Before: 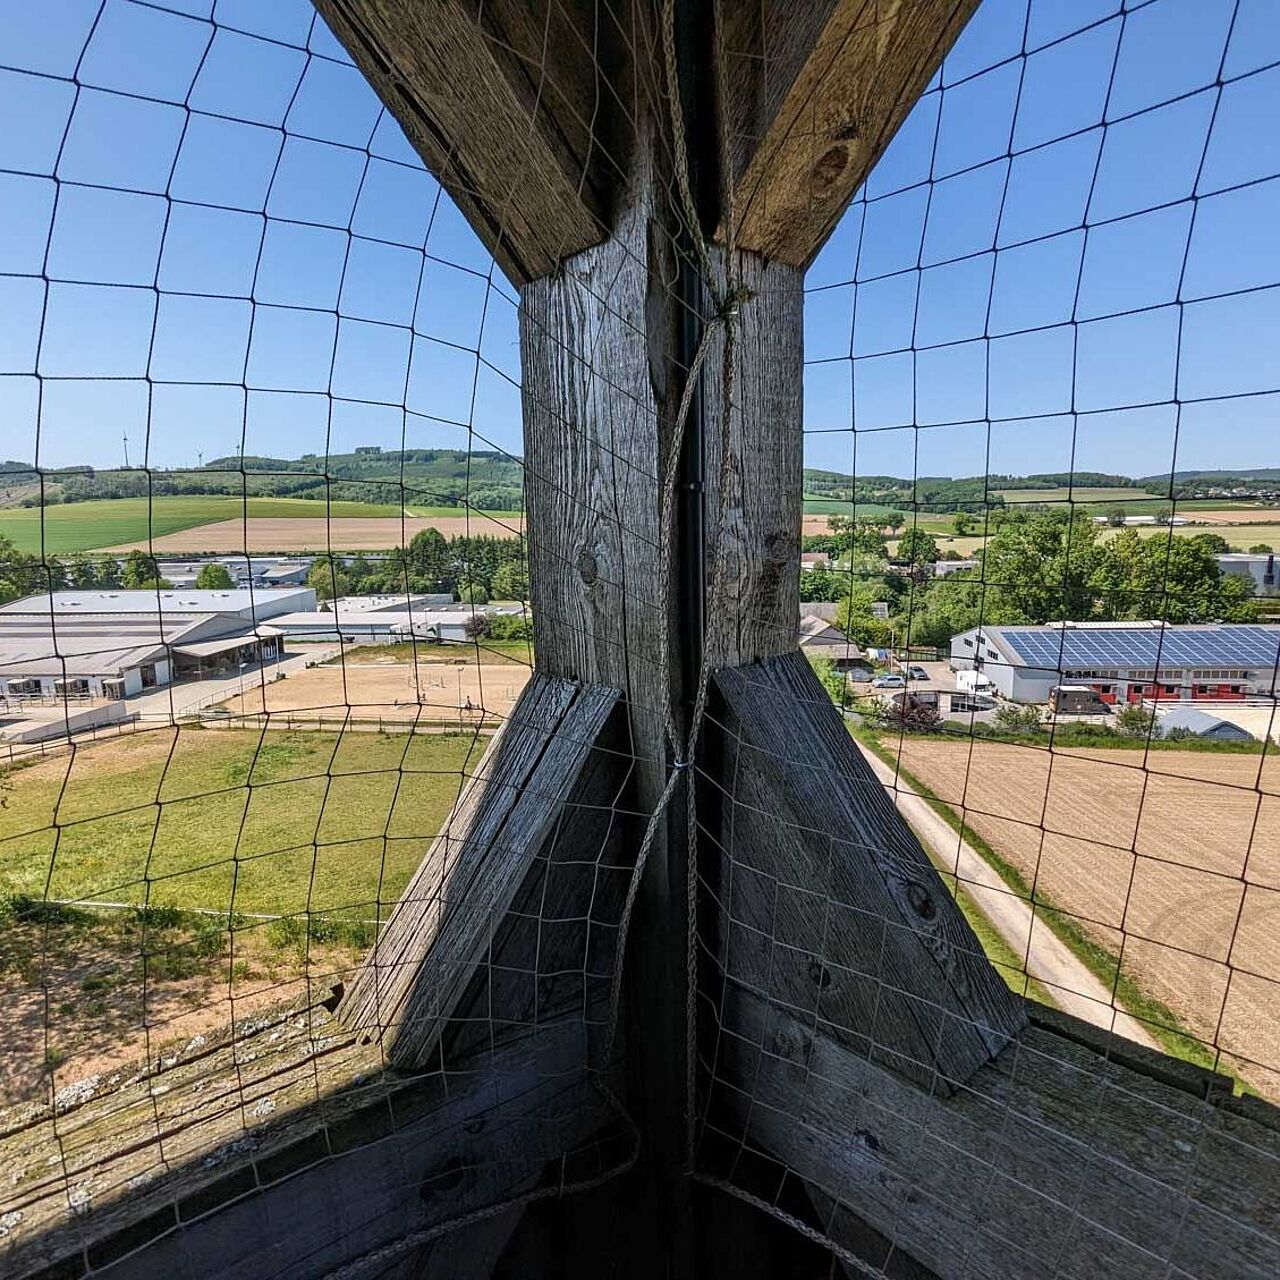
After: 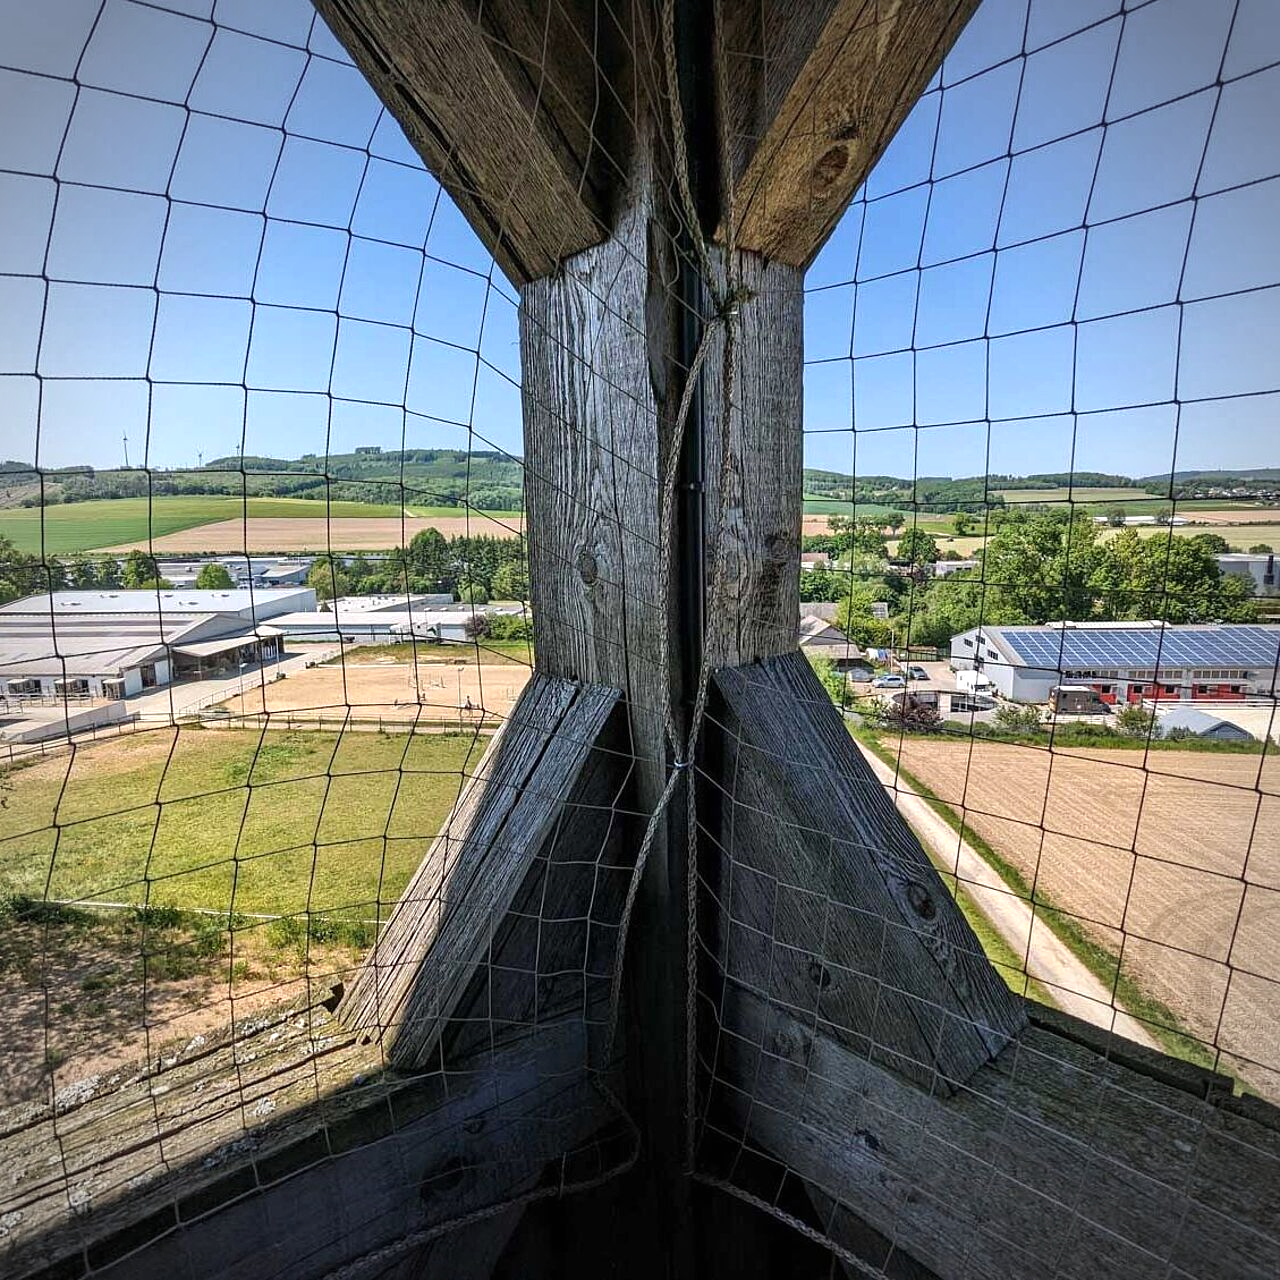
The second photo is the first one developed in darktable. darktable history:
exposure: black level correction 0, exposure 0.3 EV, compensate highlight preservation false
vignetting: on, module defaults
